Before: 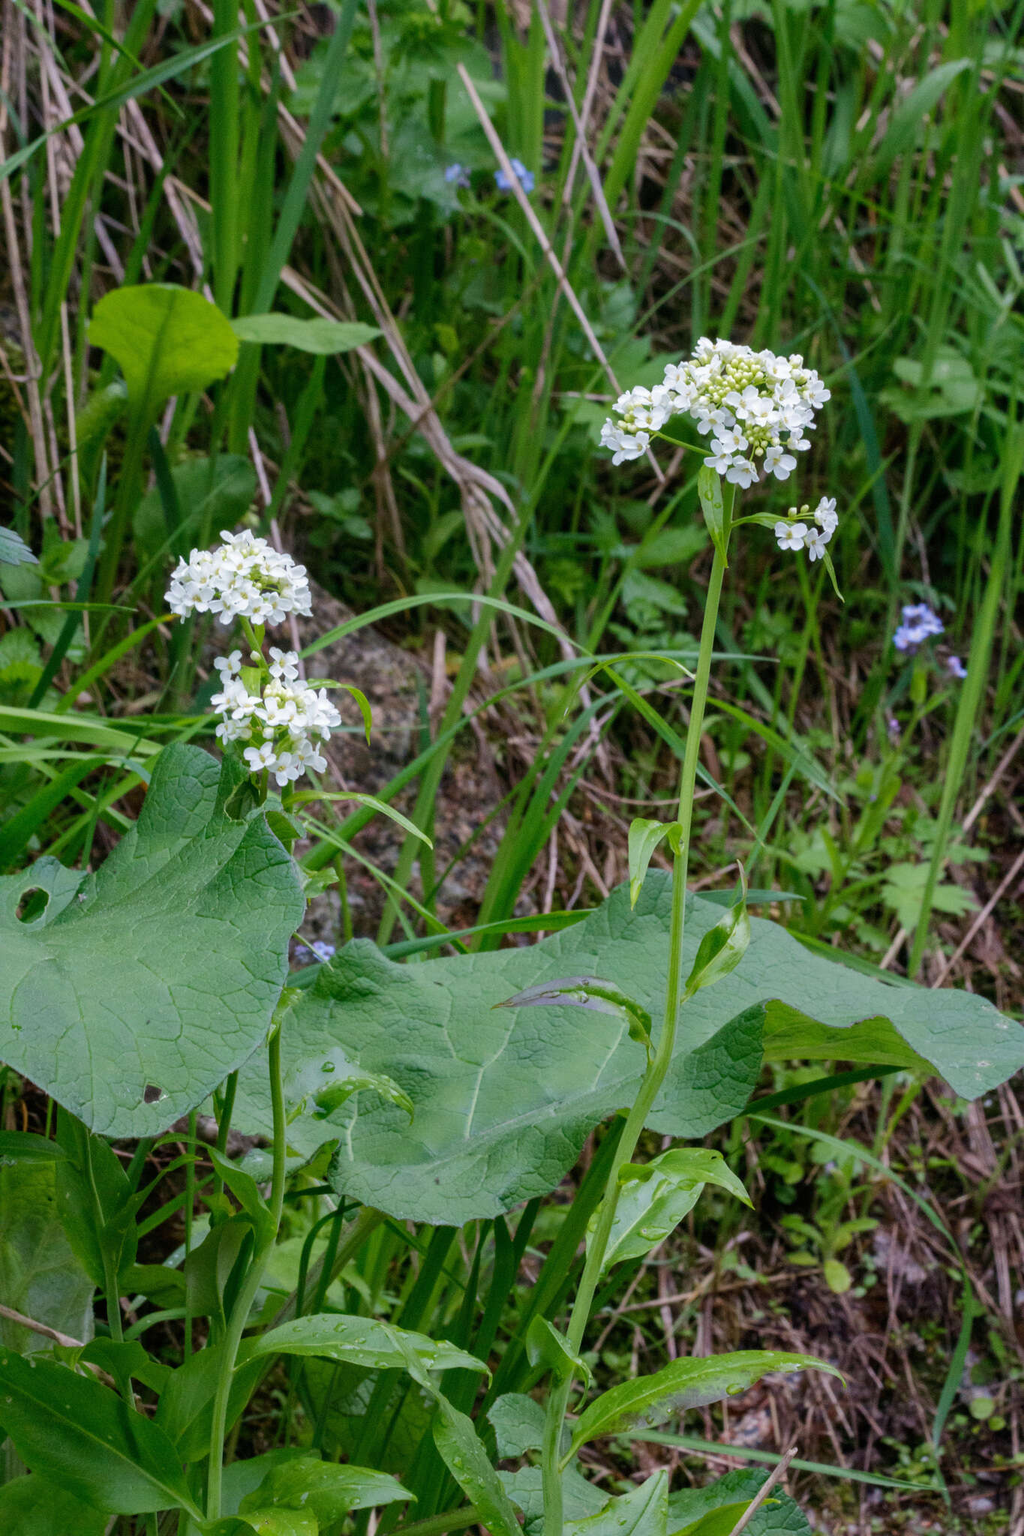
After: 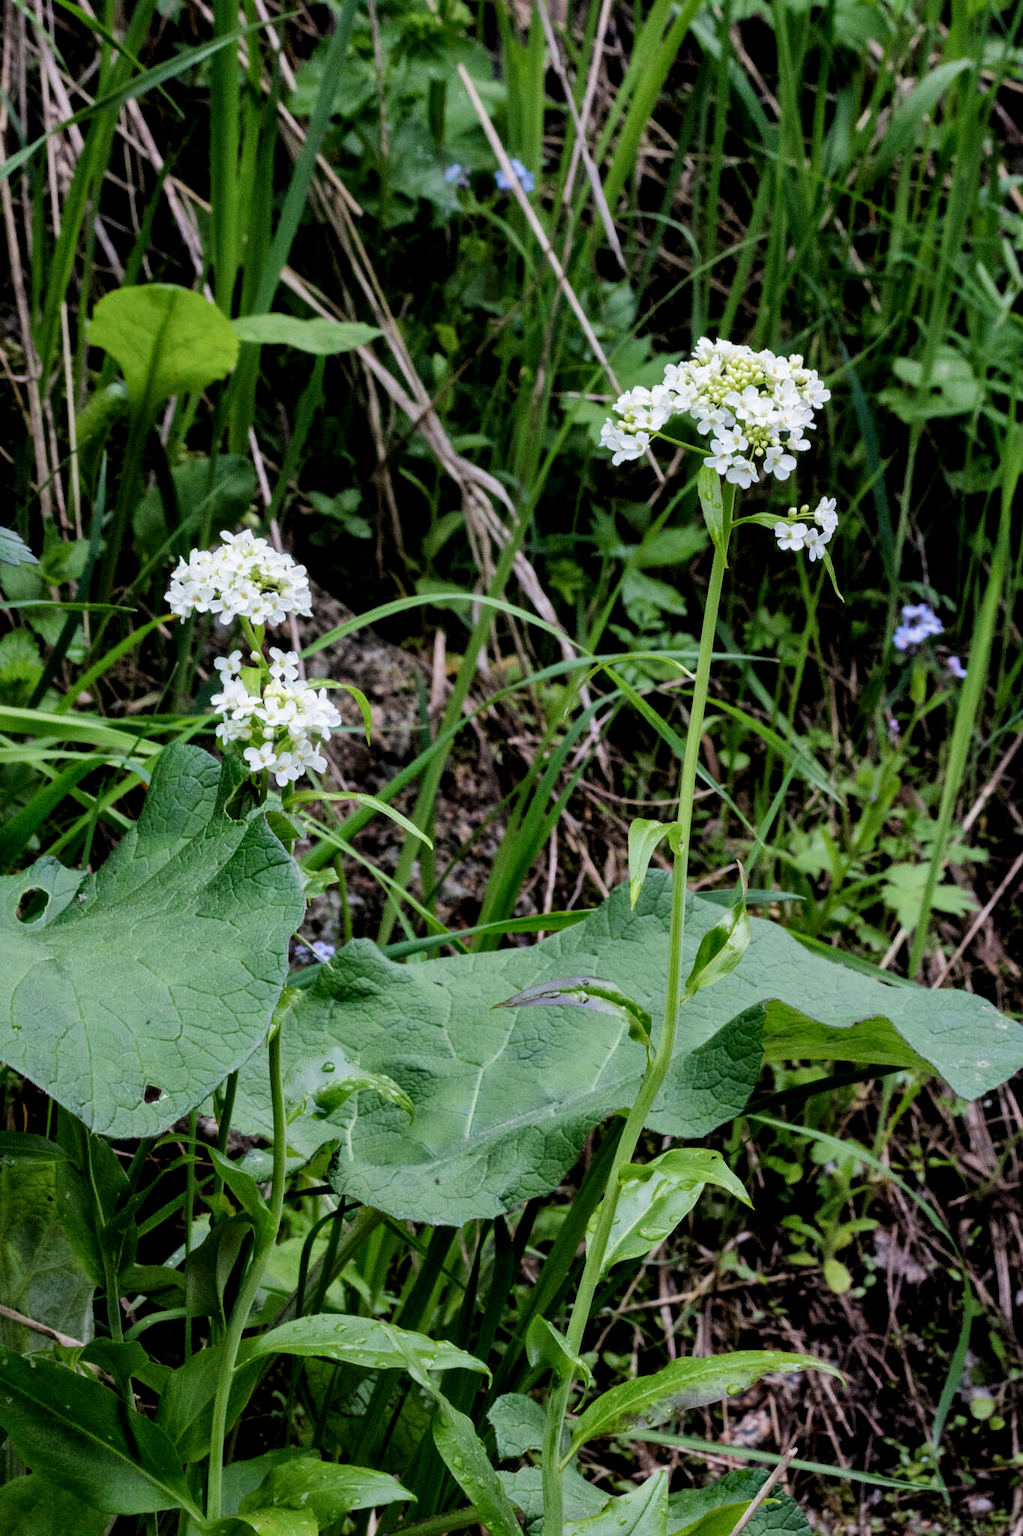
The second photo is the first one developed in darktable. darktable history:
local contrast: mode bilateral grid, contrast 20, coarseness 51, detail 120%, midtone range 0.2
filmic rgb: black relative exposure -4.06 EV, white relative exposure 2.98 EV, hardness 3.01, contrast 1.503
